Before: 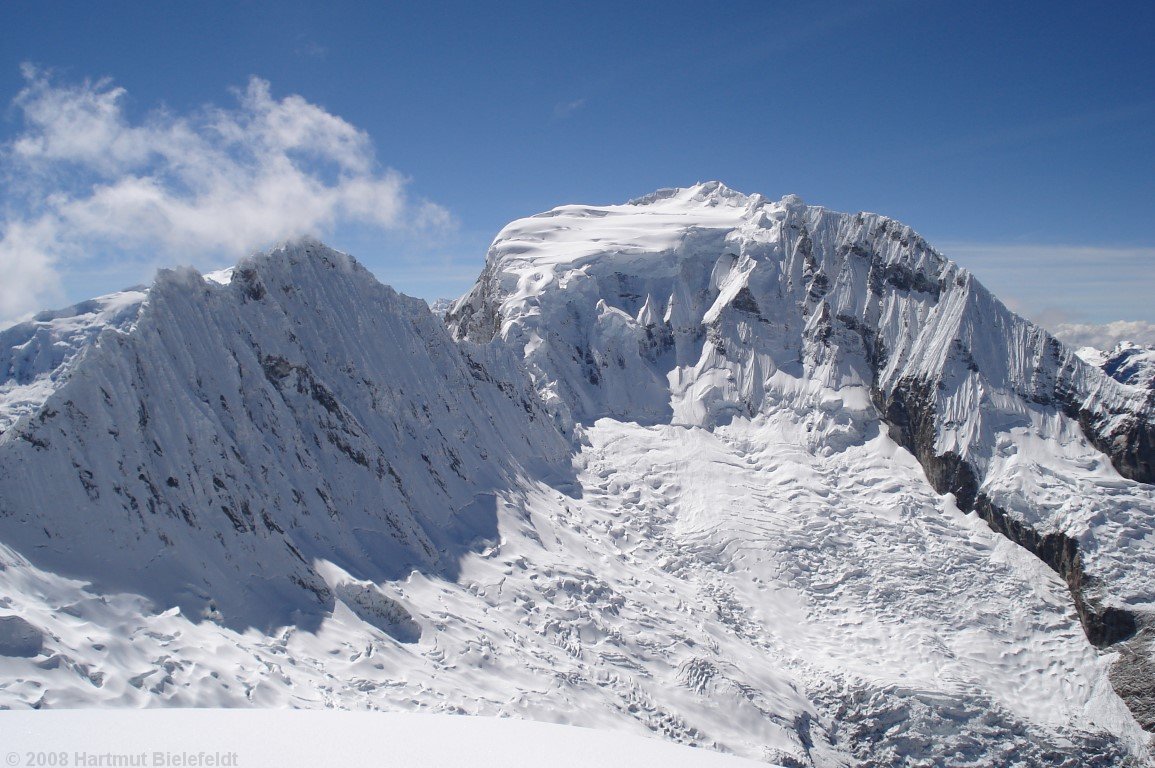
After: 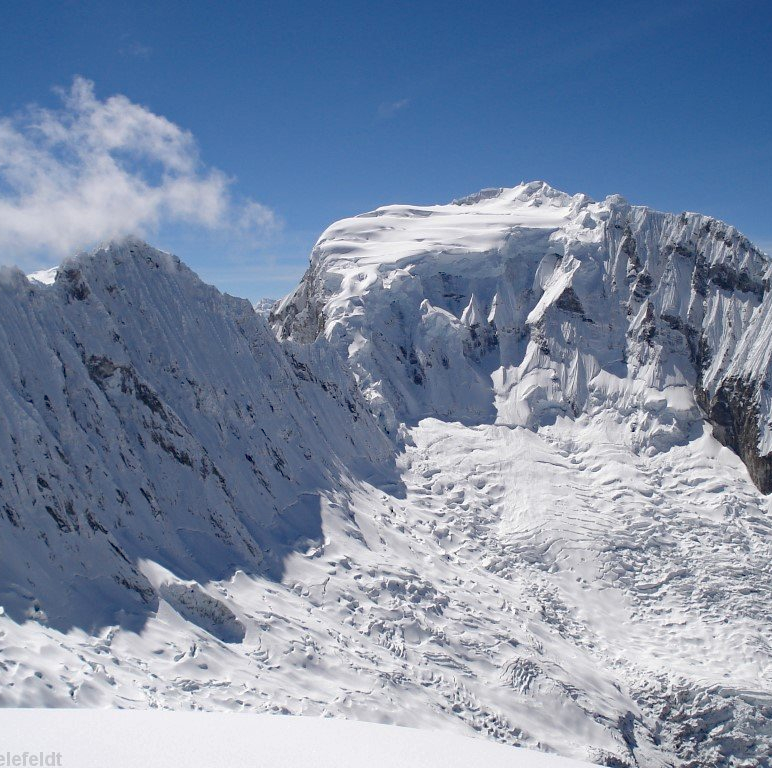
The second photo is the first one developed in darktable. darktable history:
haze removal: compatibility mode true, adaptive false
crop and rotate: left 15.286%, right 17.816%
